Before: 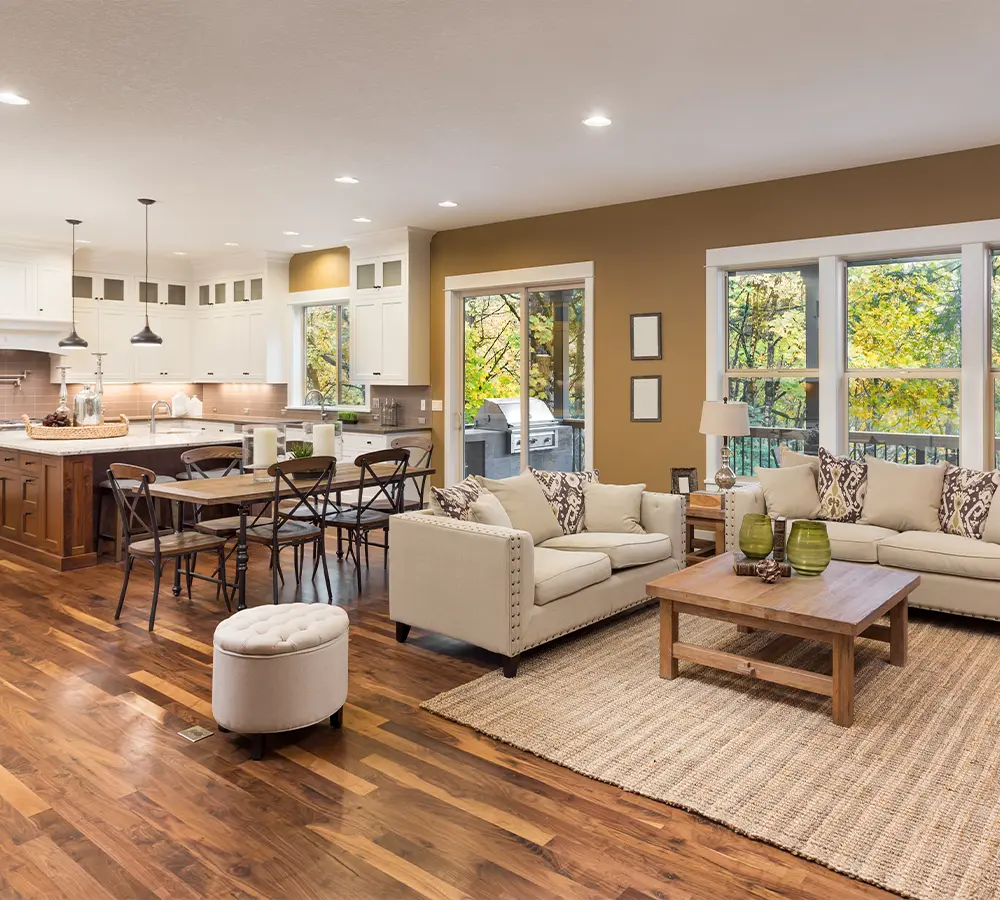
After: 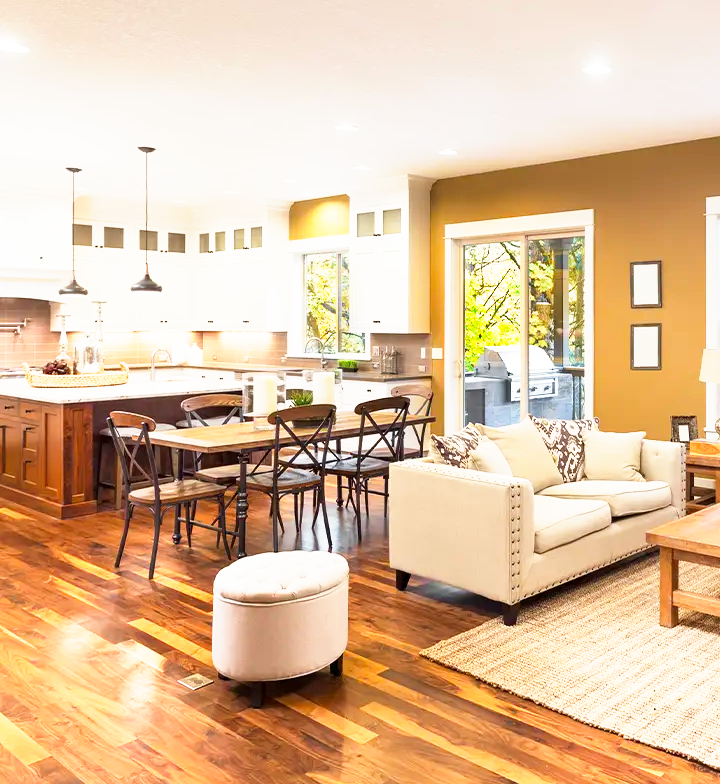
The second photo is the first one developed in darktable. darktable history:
crop: top 5.803%, right 27.864%, bottom 5.804%
color correction: saturation 0.85
base curve: curves: ch0 [(0, 0) (0.495, 0.917) (1, 1)], preserve colors none
contrast brightness saturation: saturation 0.5
